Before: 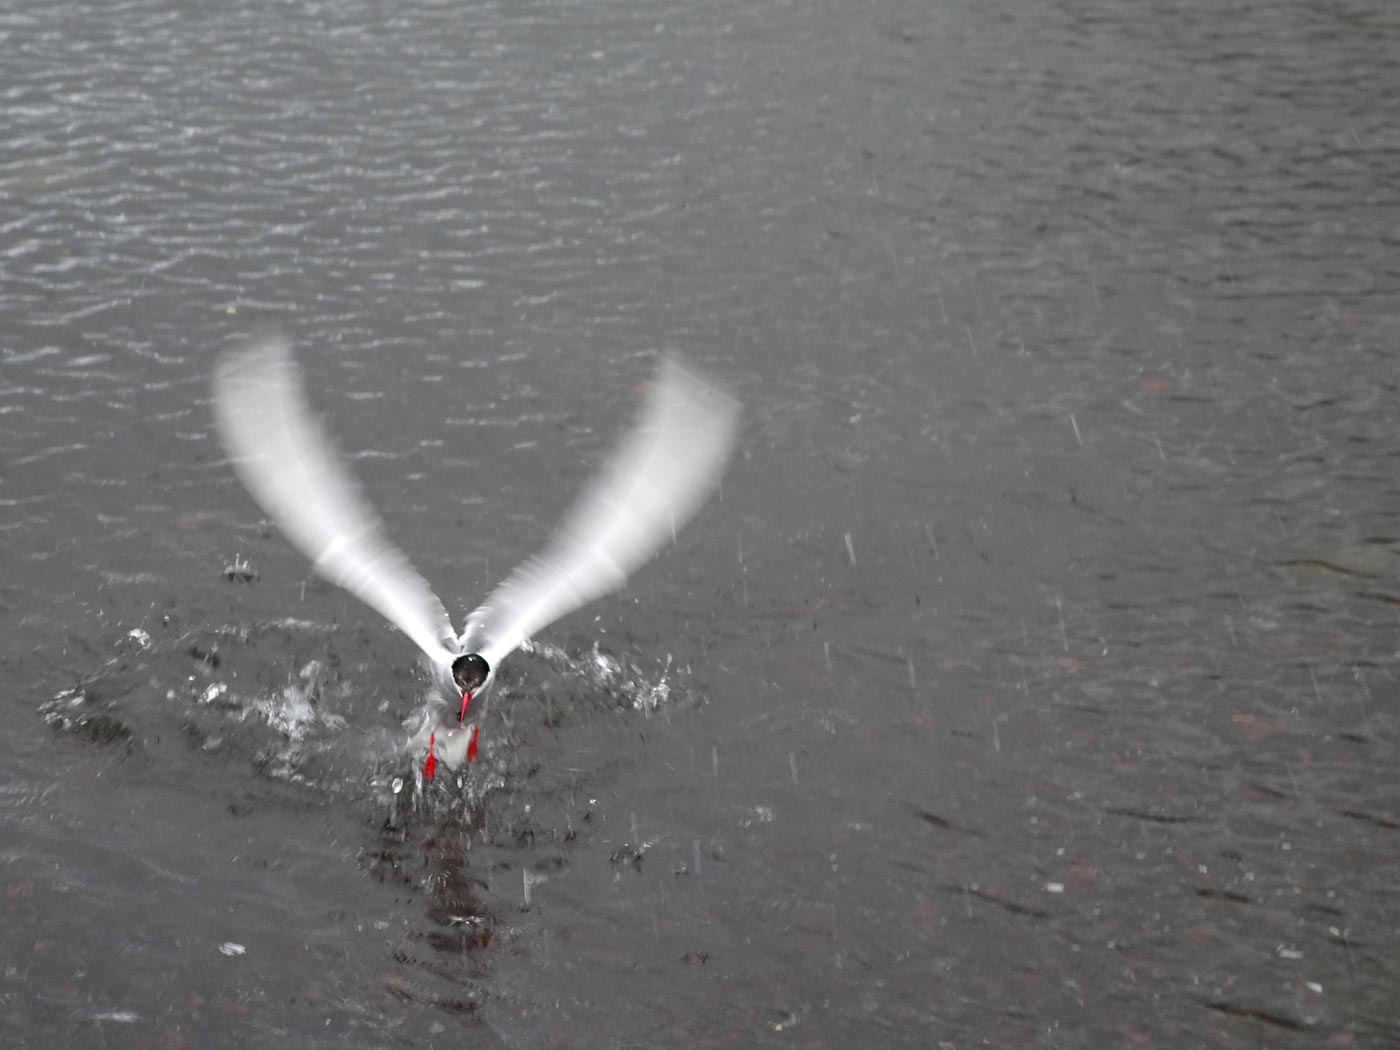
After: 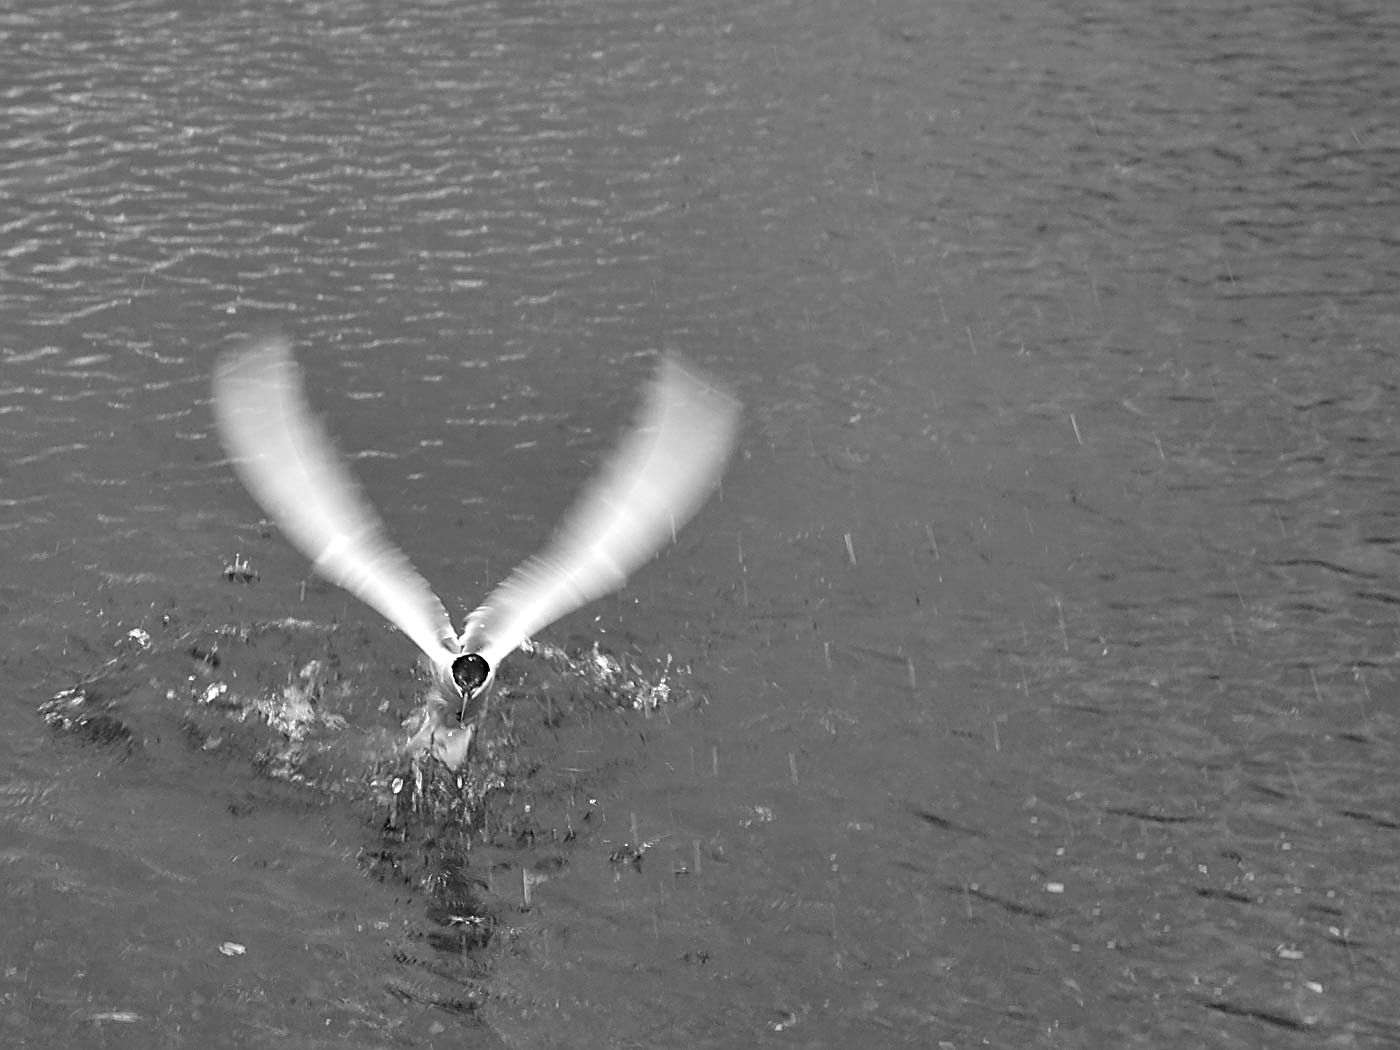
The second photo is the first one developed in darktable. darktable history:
levels: levels [0, 0.474, 0.947]
sharpen: amount 0.75
shadows and highlights: radius 123.98, shadows 100, white point adjustment -3, highlights -100, highlights color adjustment 89.84%, soften with gaussian
monochrome: a -3.63, b -0.465
color zones: curves: ch0 [(0.224, 0.526) (0.75, 0.5)]; ch1 [(0.055, 0.526) (0.224, 0.761) (0.377, 0.526) (0.75, 0.5)]
